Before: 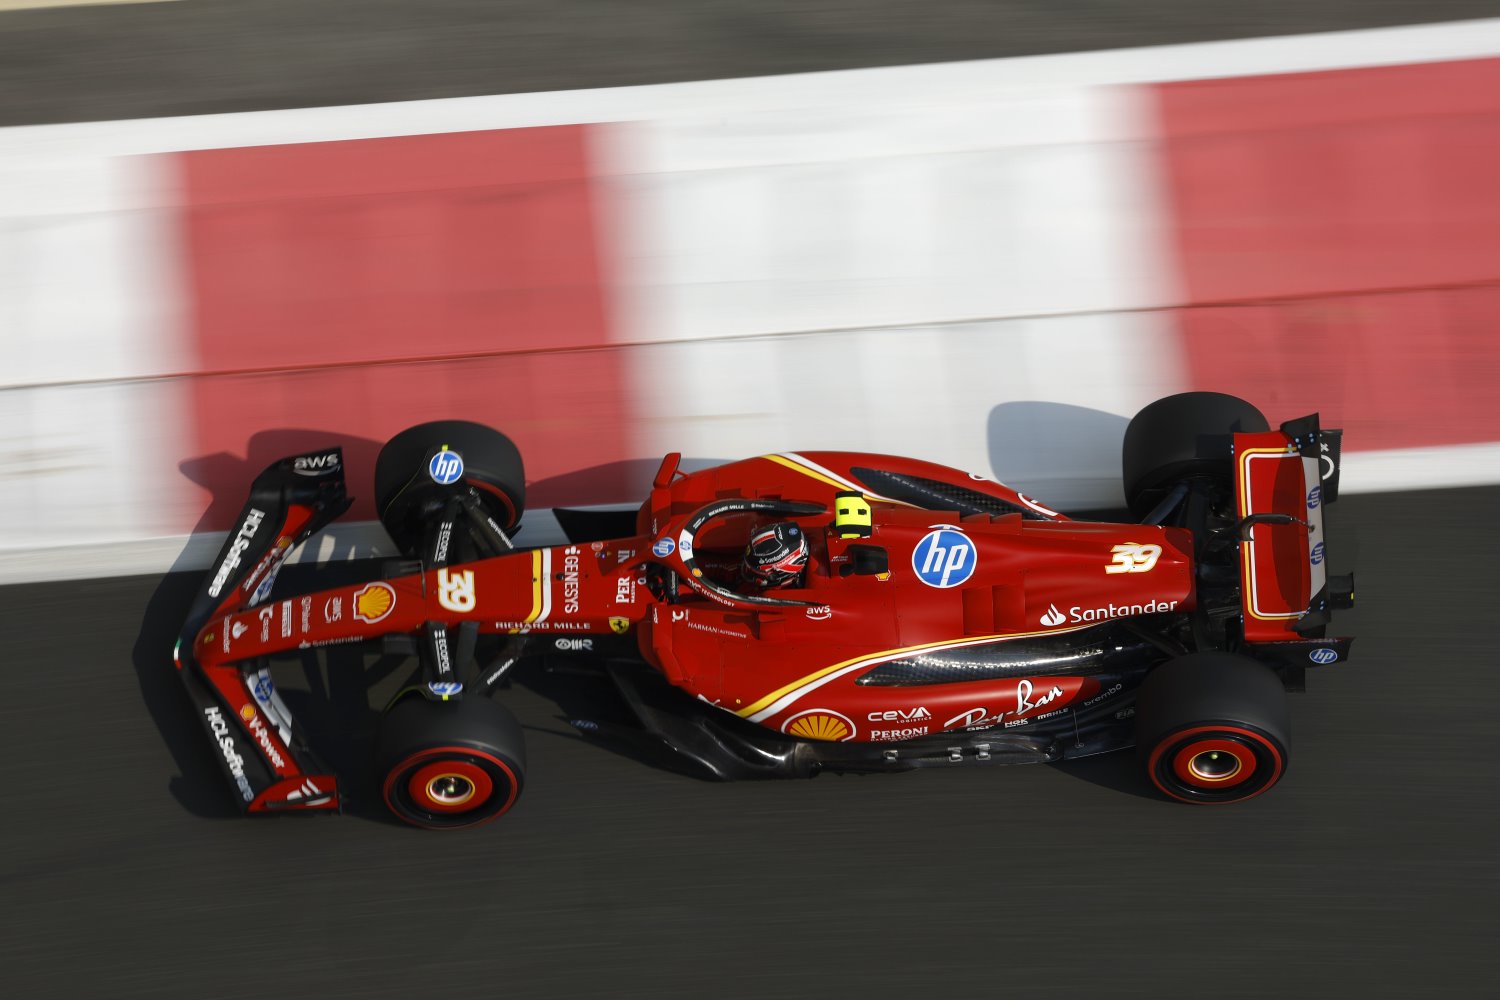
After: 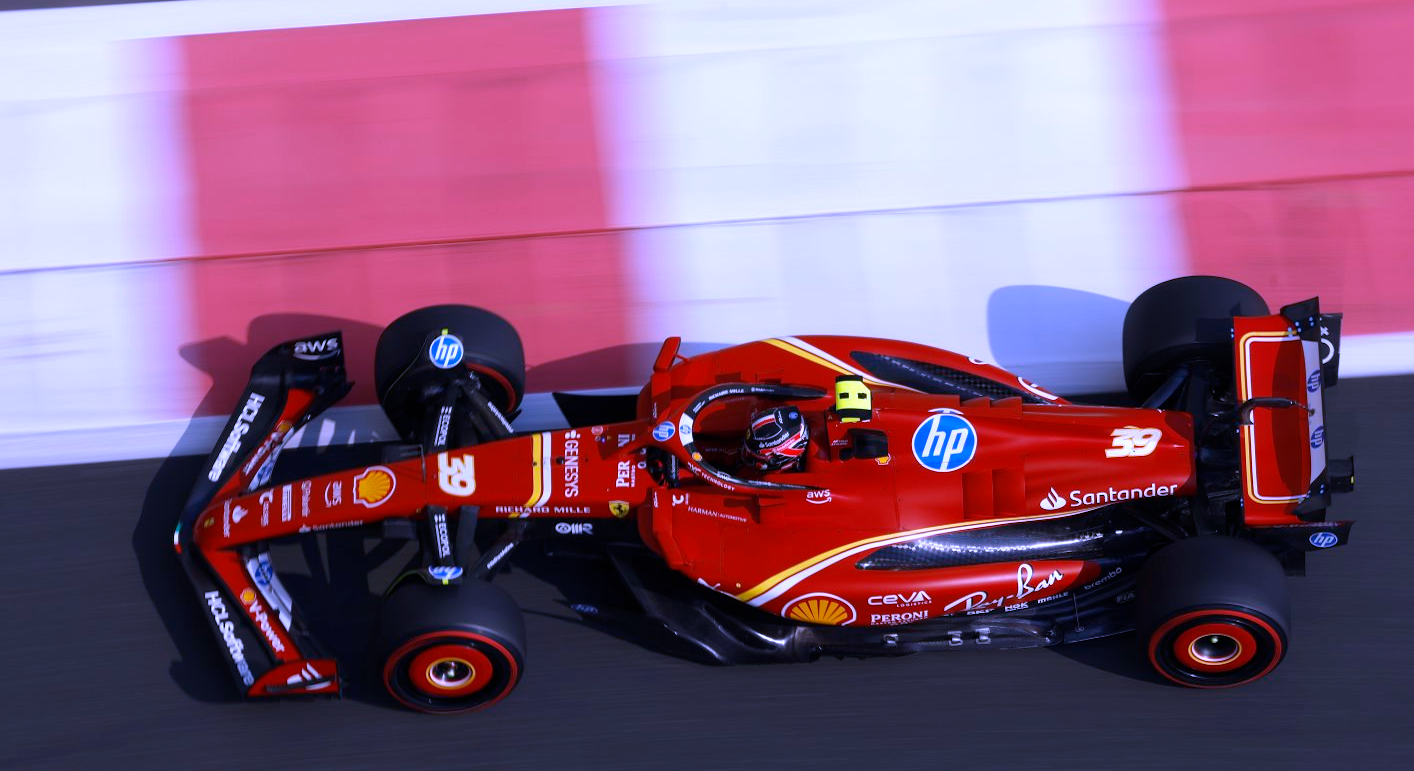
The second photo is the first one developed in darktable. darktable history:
crop and rotate: angle 0.03°, top 11.643%, right 5.651%, bottom 11.189%
white balance: red 0.98, blue 1.61
